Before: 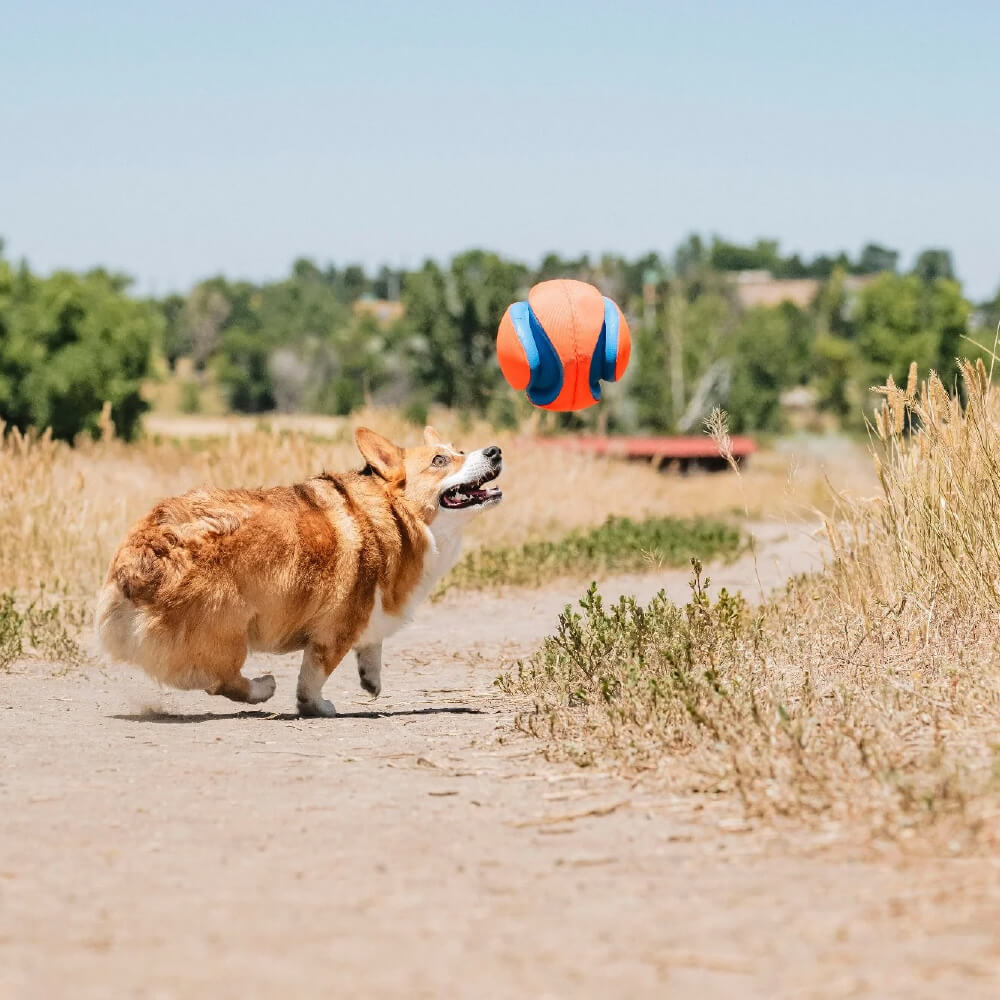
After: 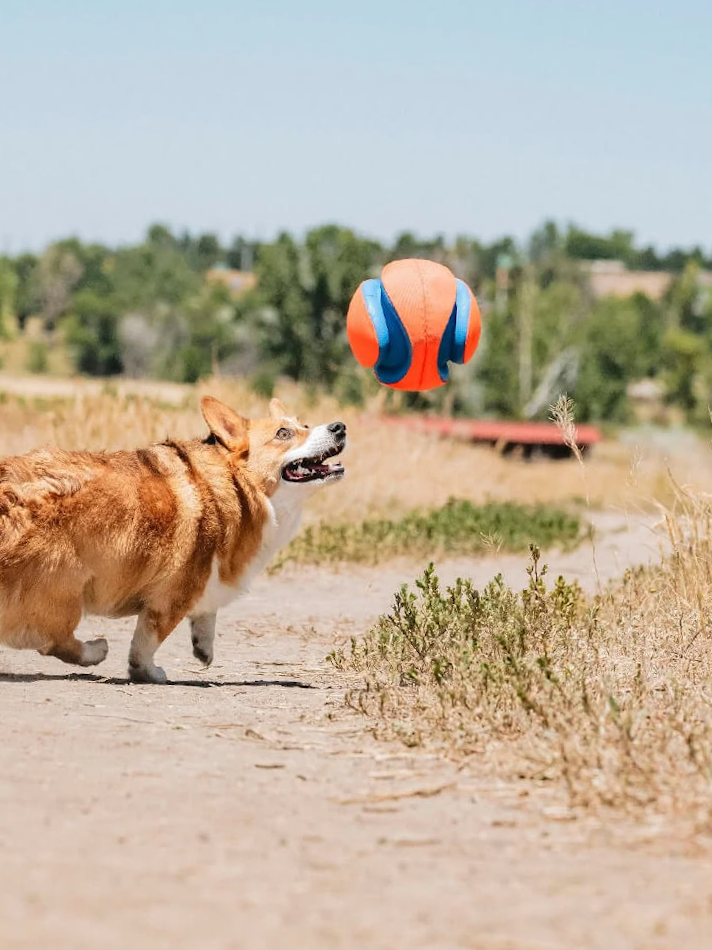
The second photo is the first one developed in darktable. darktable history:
crop and rotate: angle -3.05°, left 14.077%, top 0.026%, right 10.953%, bottom 0.017%
